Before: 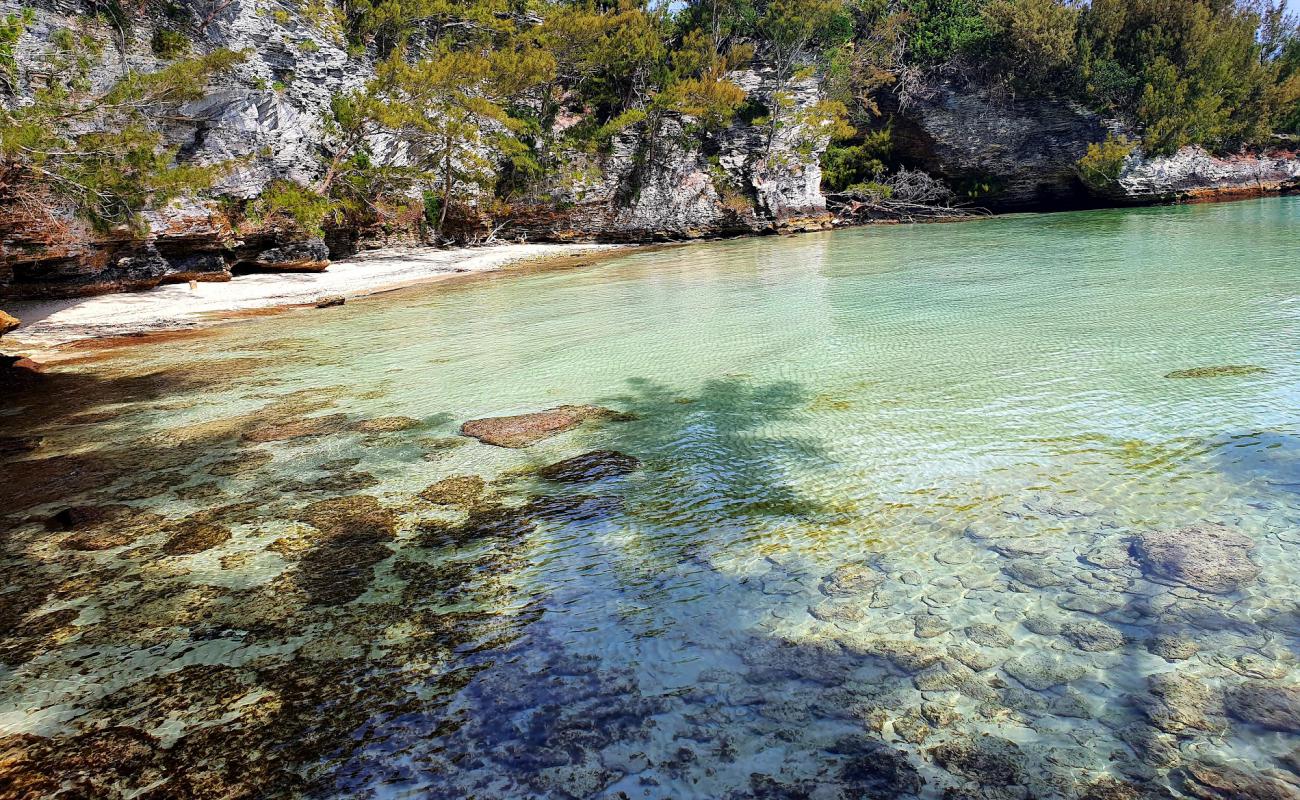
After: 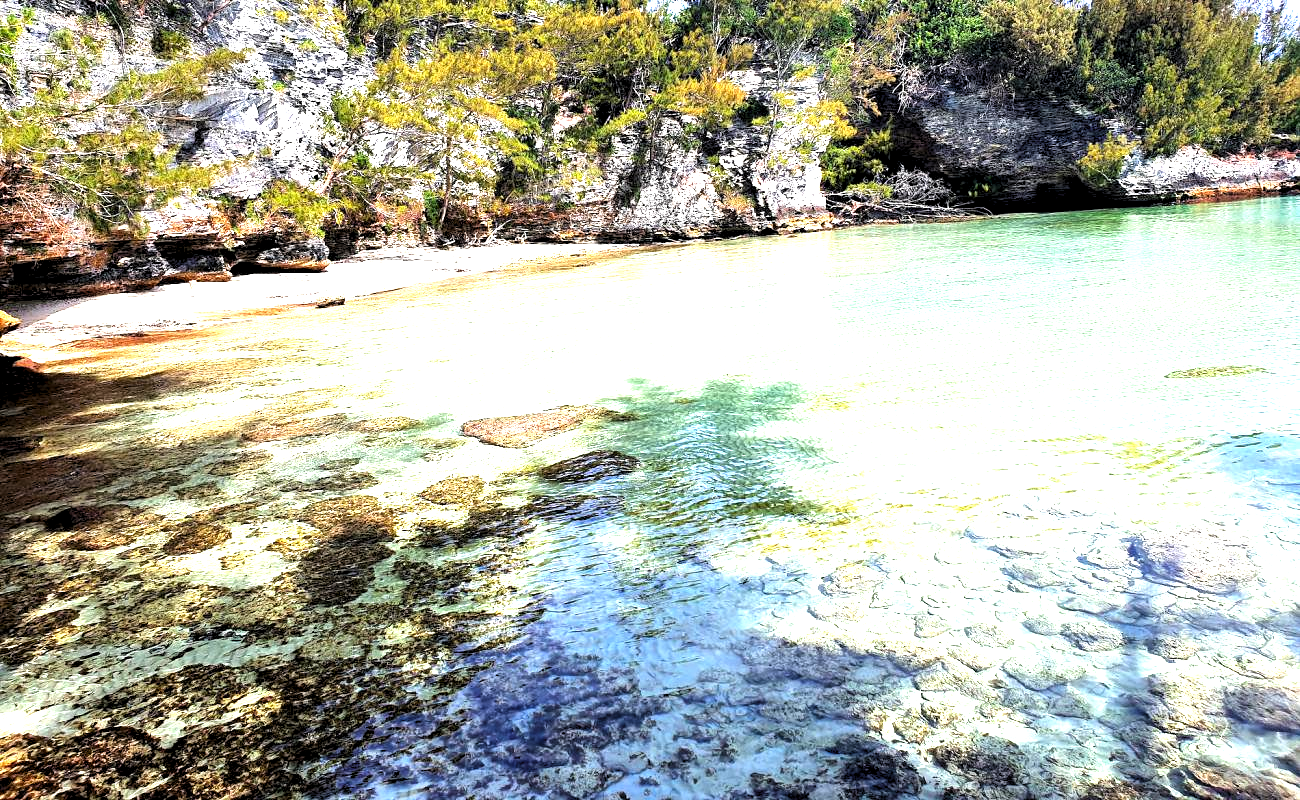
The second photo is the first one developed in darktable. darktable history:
levels: black 0.012%, levels [0.062, 0.494, 0.925]
exposure: black level correction 0.001, exposure 1.317 EV, compensate highlight preservation false
